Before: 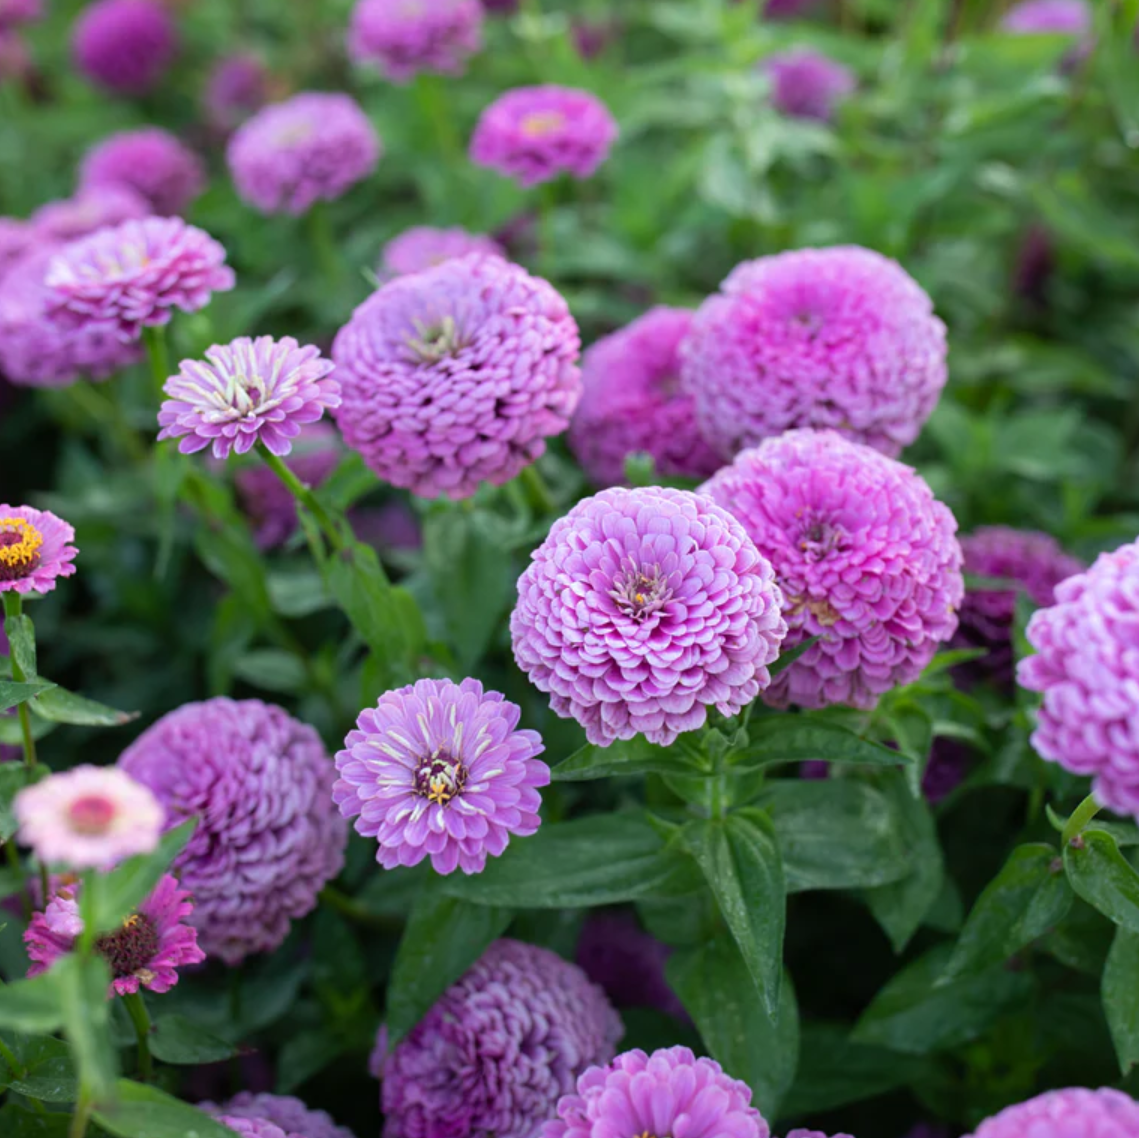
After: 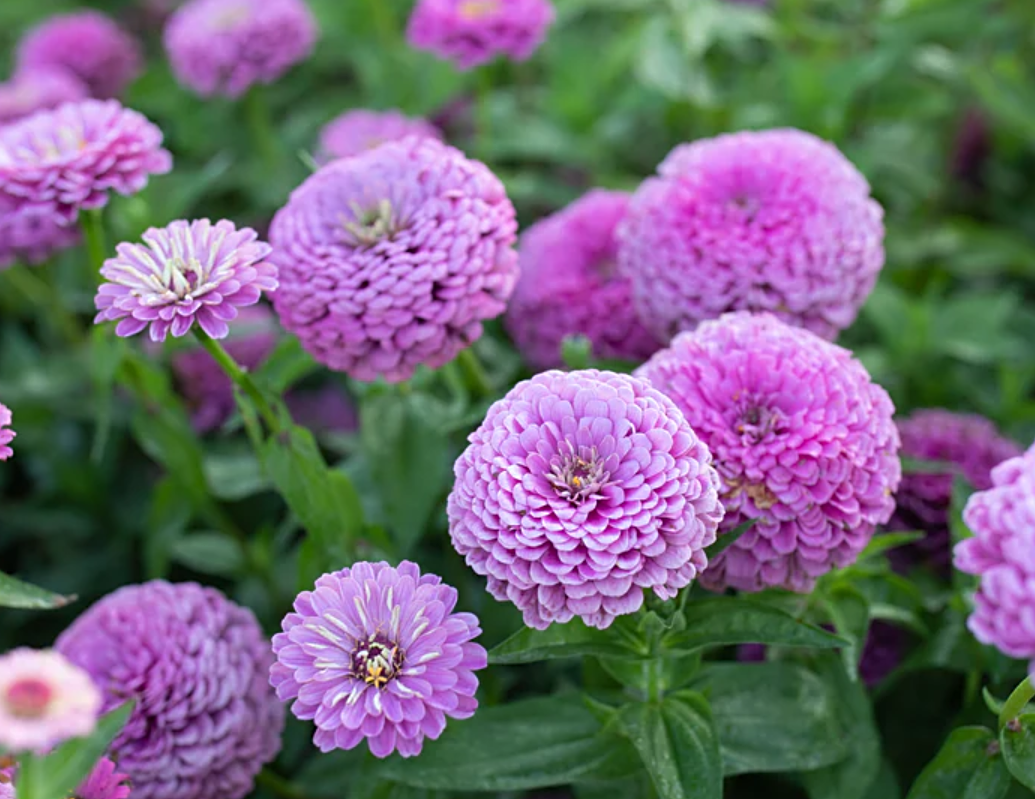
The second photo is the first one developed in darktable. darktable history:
sharpen: radius 2.529, amount 0.323
crop: left 5.596%, top 10.314%, right 3.534%, bottom 19.395%
